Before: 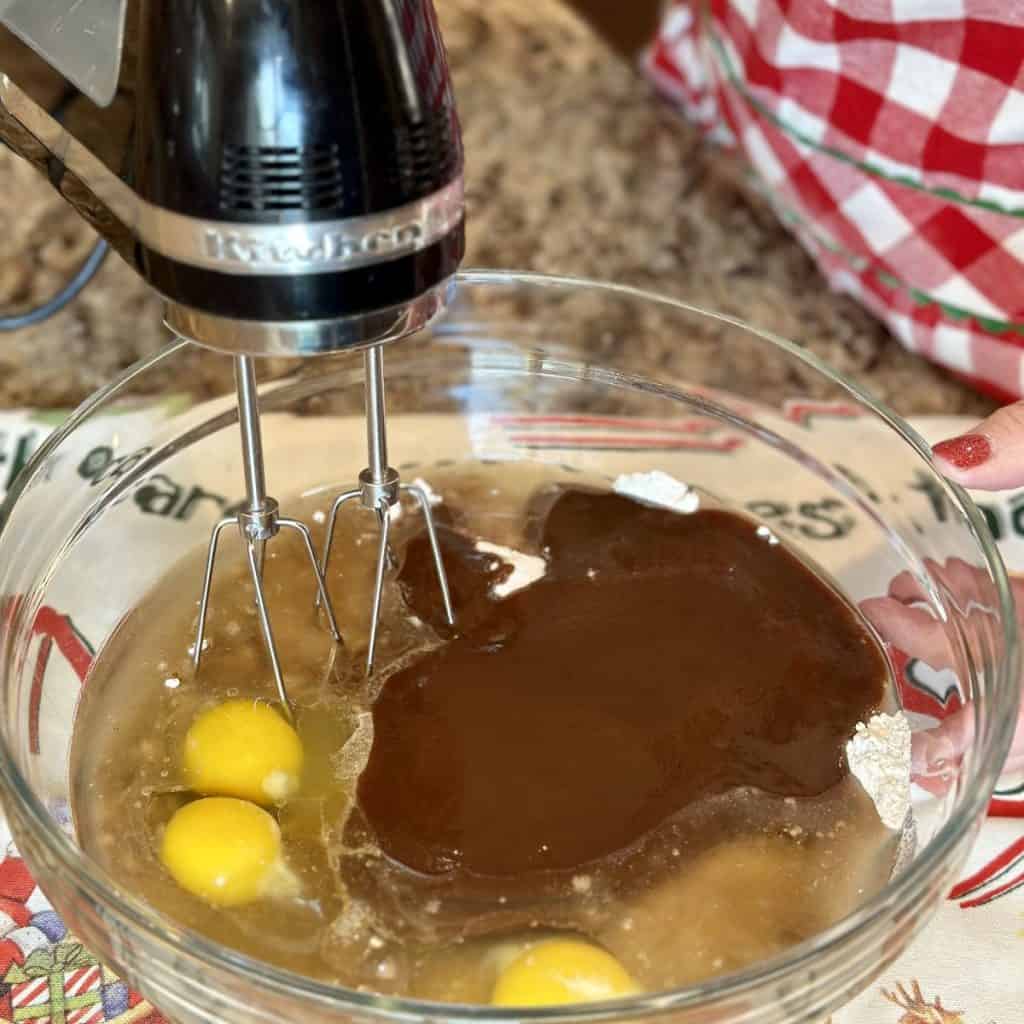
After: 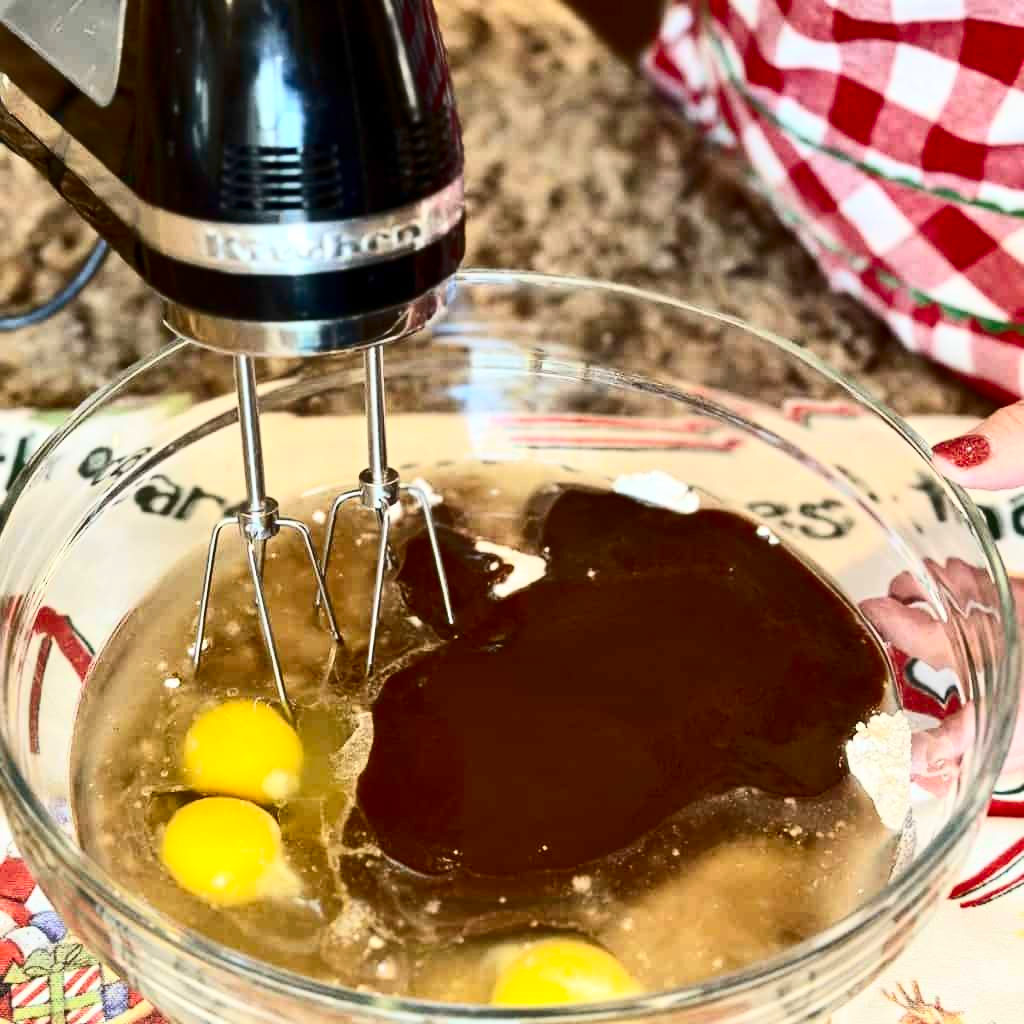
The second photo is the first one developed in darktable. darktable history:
contrast brightness saturation: contrast 0.4, brightness 0.053, saturation 0.247
